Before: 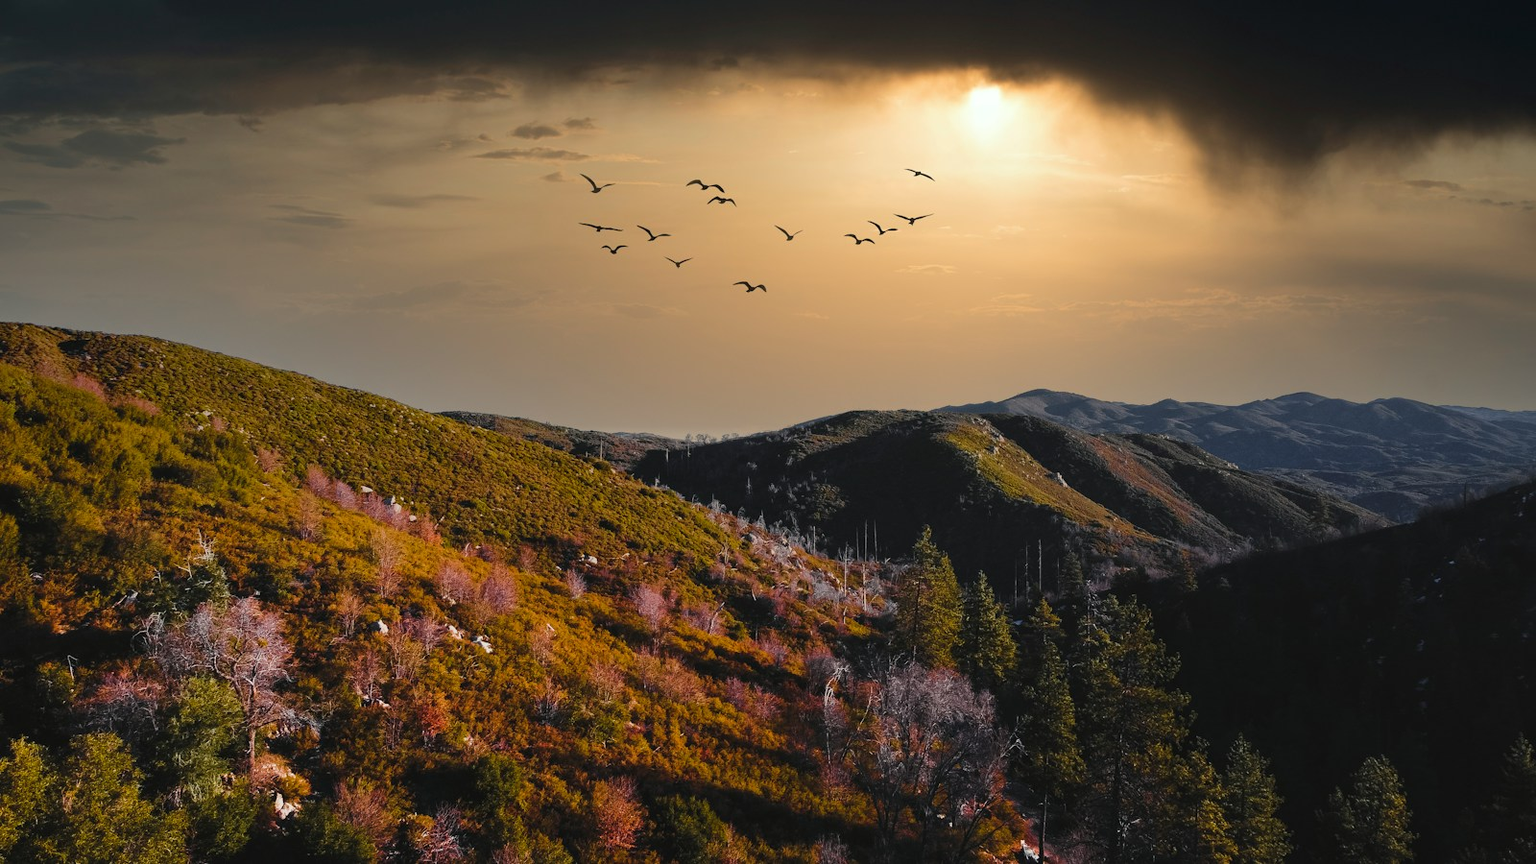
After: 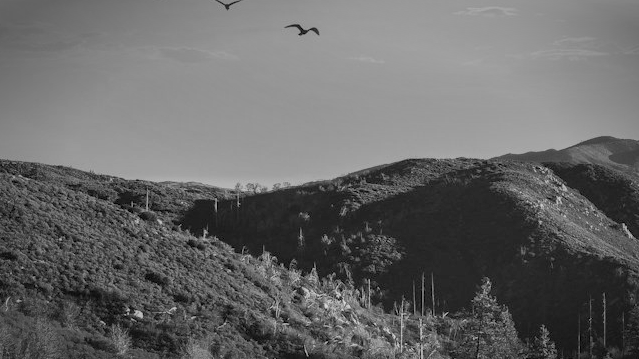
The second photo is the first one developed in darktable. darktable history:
shadows and highlights: on, module defaults
base curve: curves: ch0 [(0, 0) (0.088, 0.125) (0.176, 0.251) (0.354, 0.501) (0.613, 0.749) (1, 0.877)], preserve colors none
crop: left 30%, top 30%, right 30%, bottom 30%
local contrast: detail 130%
vignetting: automatic ratio true
monochrome: a 0, b 0, size 0.5, highlights 0.57
